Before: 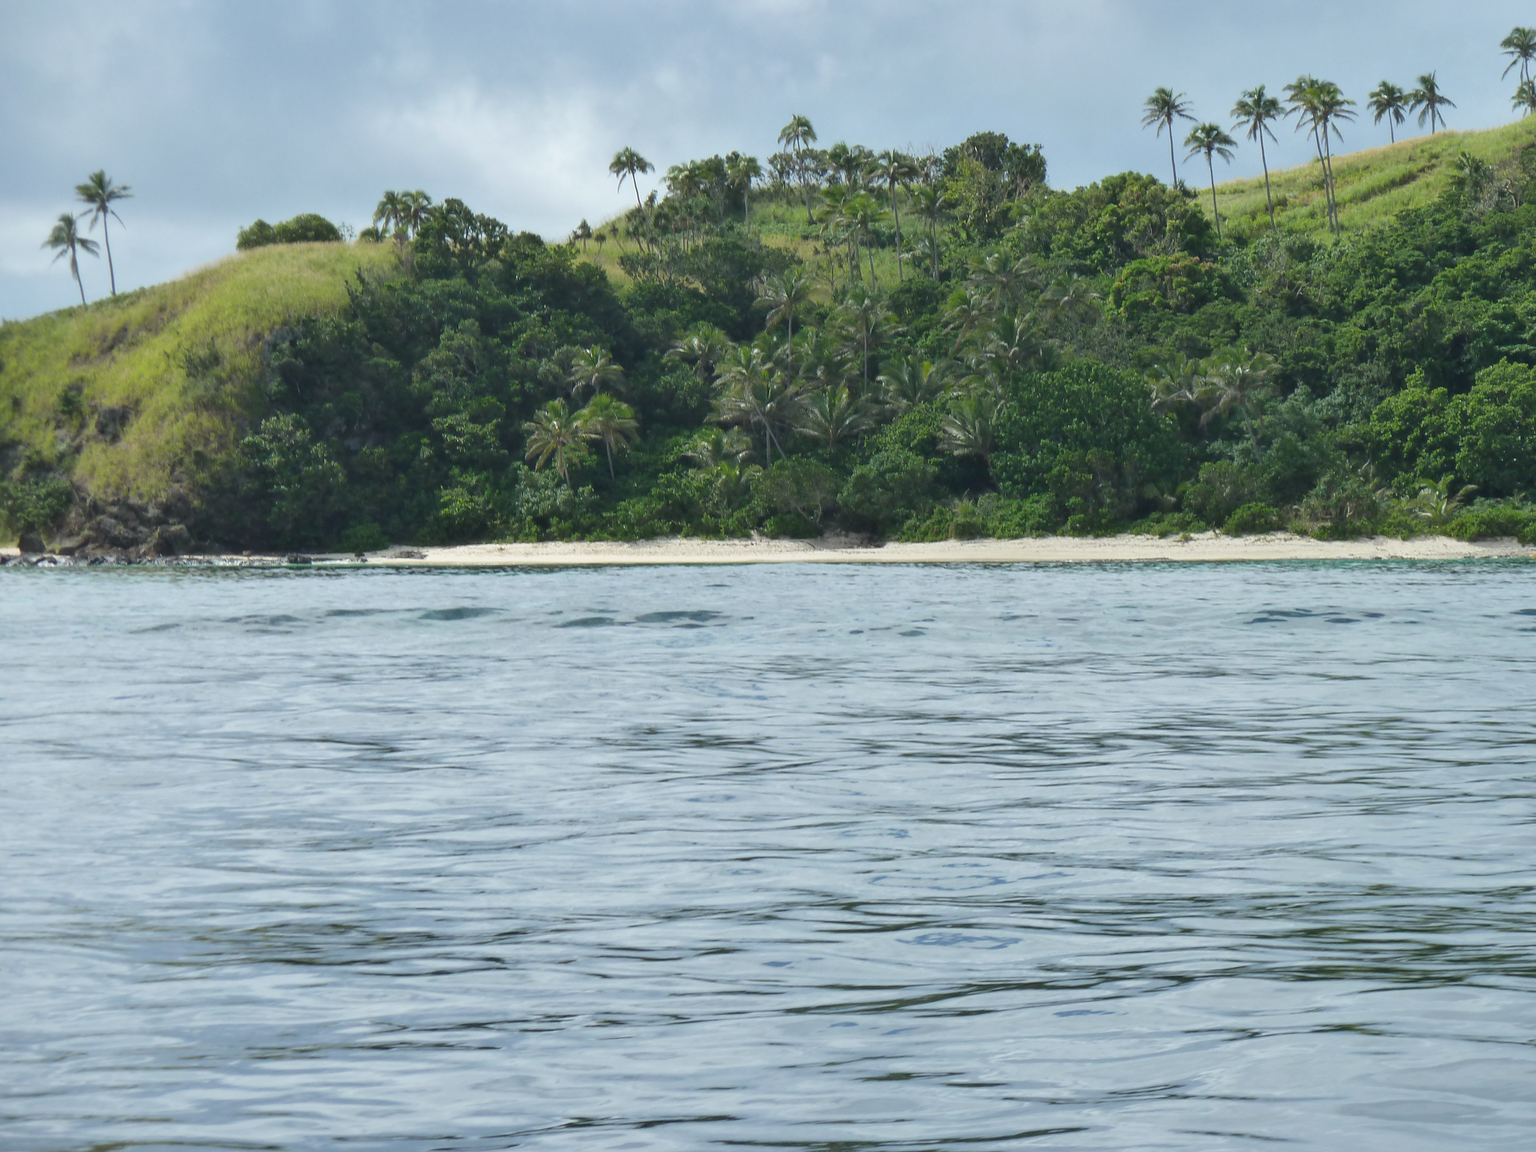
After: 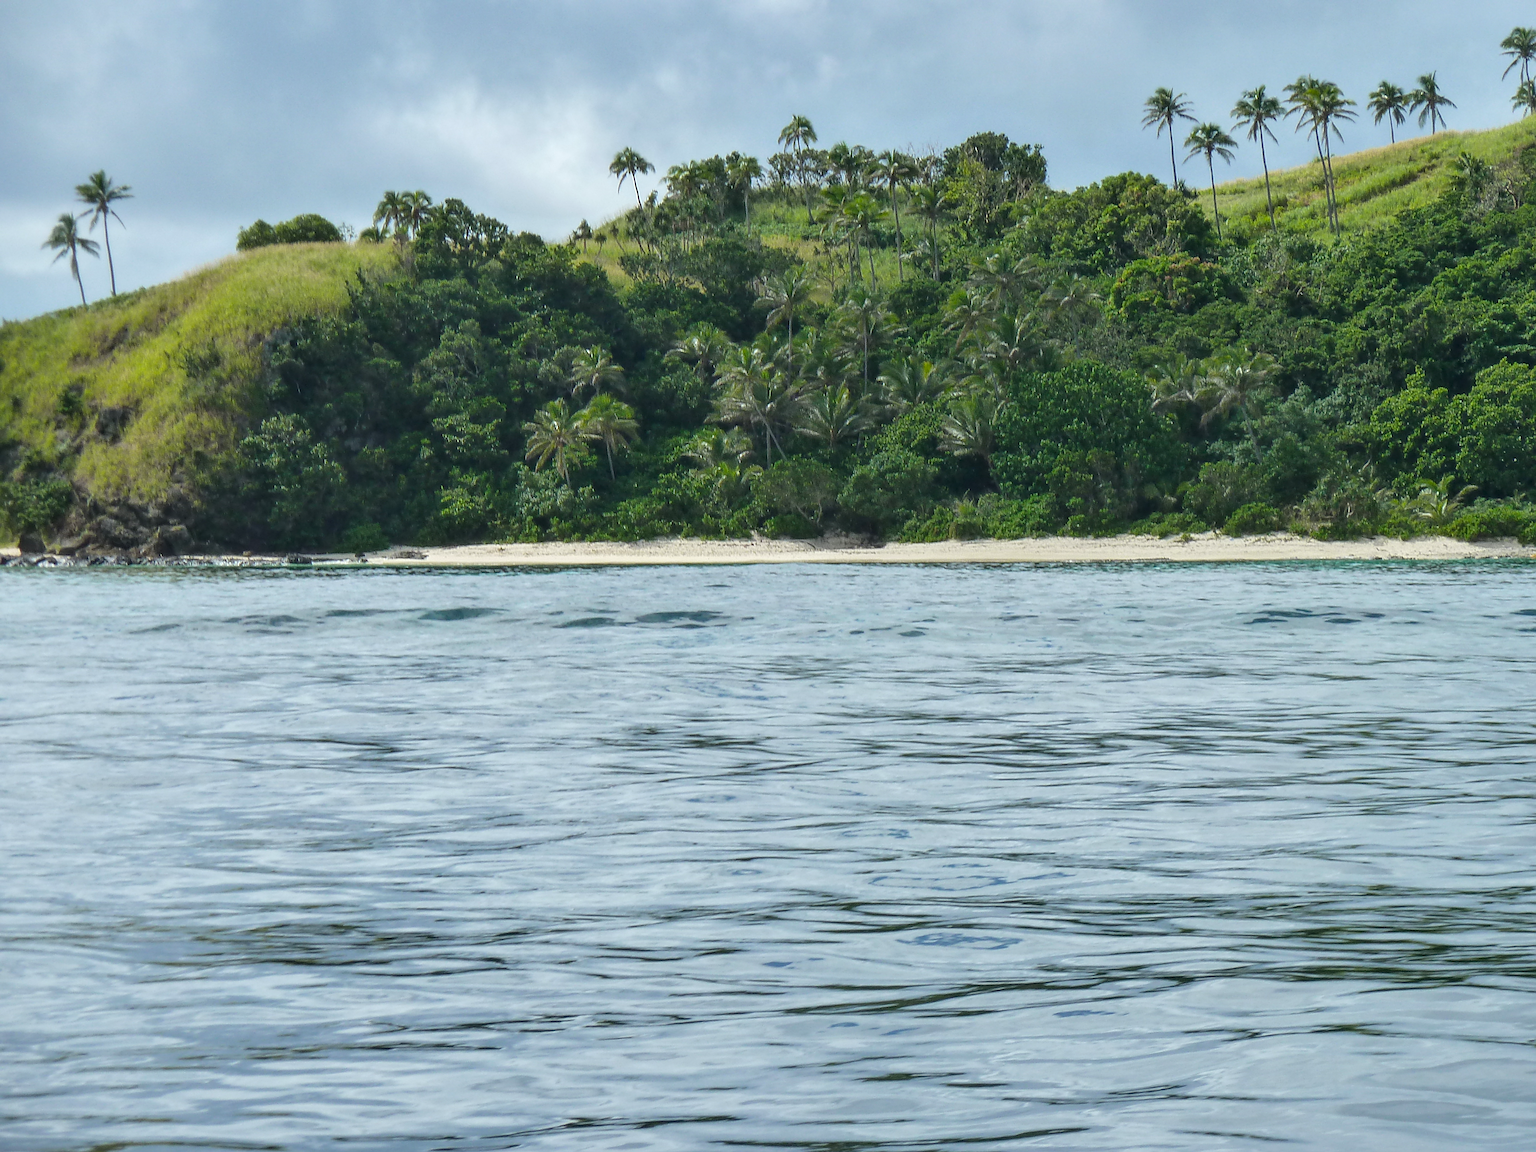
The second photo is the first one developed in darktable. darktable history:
sharpen: on, module defaults
local contrast: detail 130%
color balance rgb: shadows lift › chroma 0.925%, shadows lift › hue 113.76°, power › hue 309.82°, perceptual saturation grading › global saturation 19.566%
